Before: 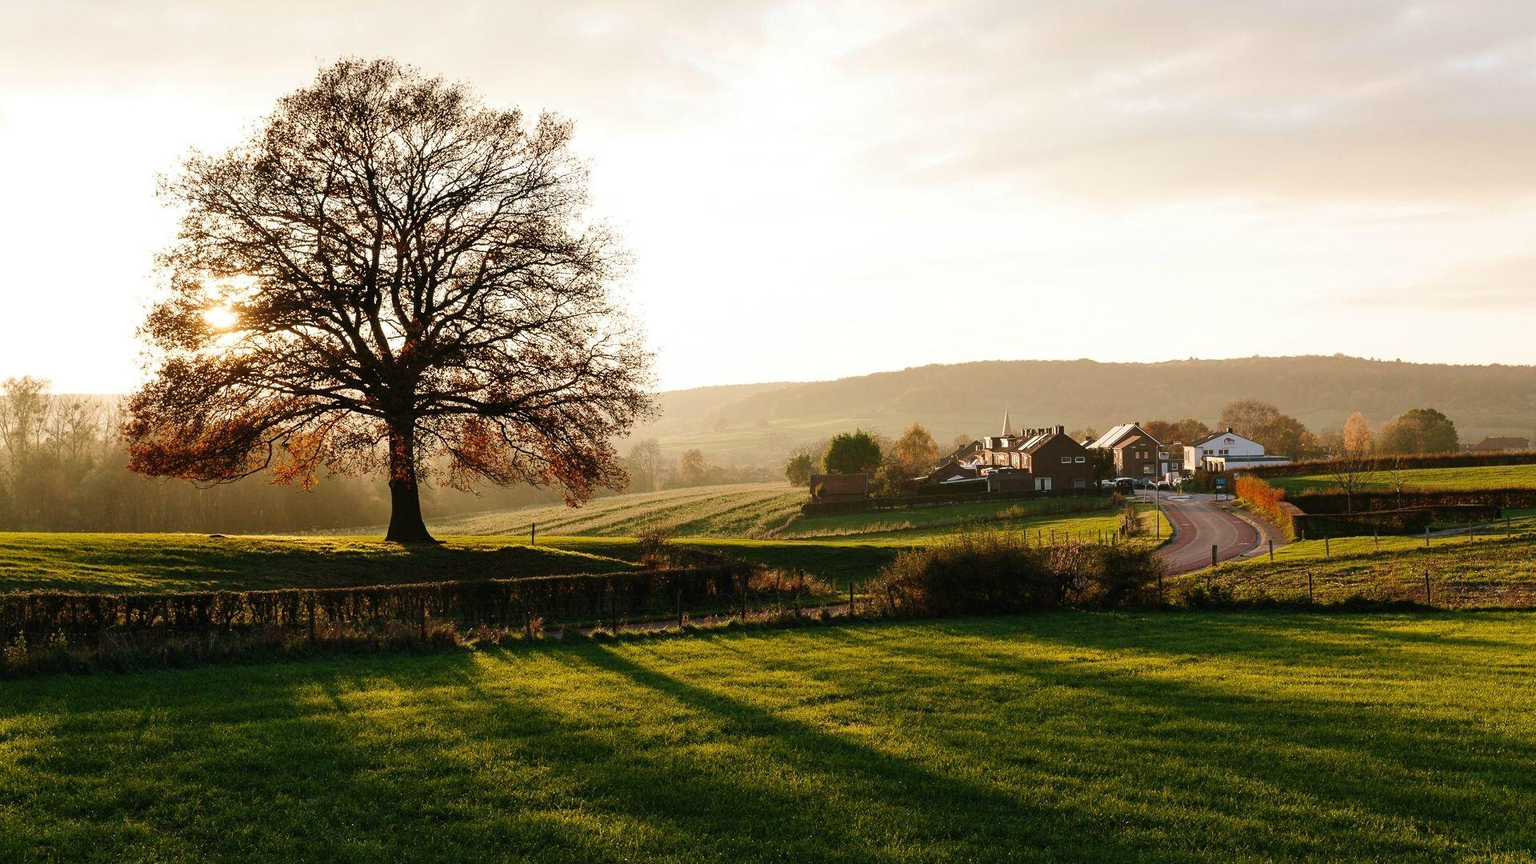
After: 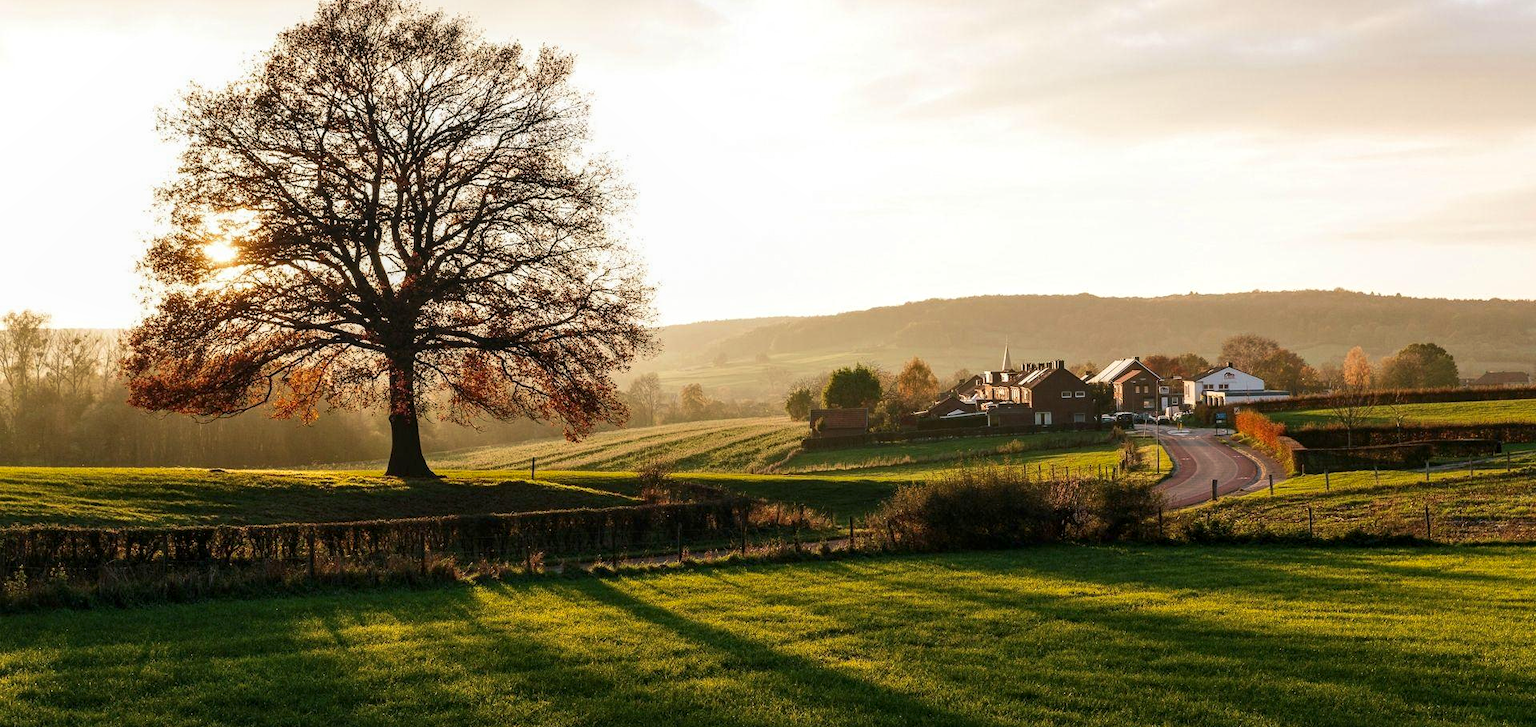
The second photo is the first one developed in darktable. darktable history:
tone curve: curves: ch0 [(0, 0) (0.003, 0.003) (0.011, 0.015) (0.025, 0.031) (0.044, 0.056) (0.069, 0.083) (0.1, 0.113) (0.136, 0.145) (0.177, 0.184) (0.224, 0.225) (0.277, 0.275) (0.335, 0.327) (0.399, 0.385) (0.468, 0.447) (0.543, 0.528) (0.623, 0.611) (0.709, 0.703) (0.801, 0.802) (0.898, 0.902) (1, 1)], preserve colors none
local contrast: on, module defaults
crop: top 7.625%, bottom 8.027%
color correction: saturation 1.1
